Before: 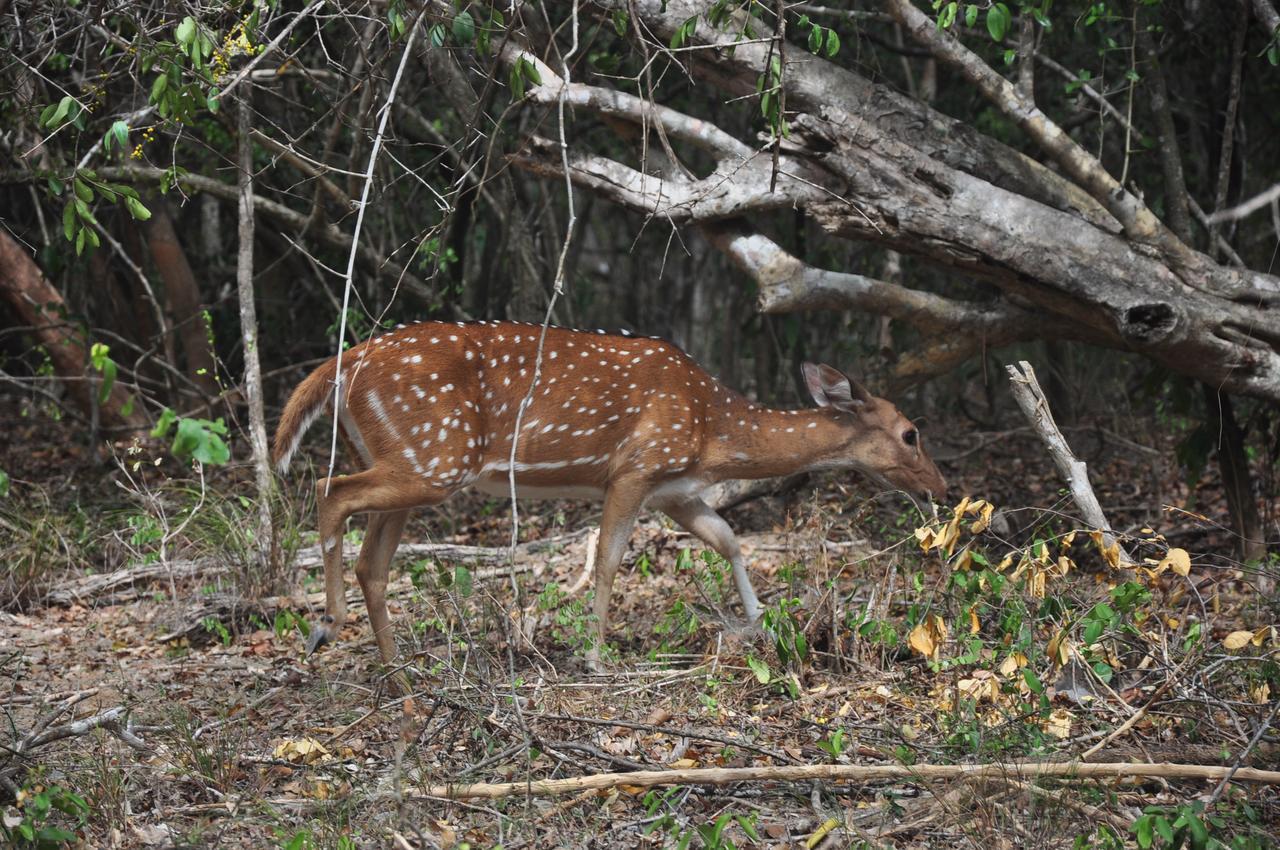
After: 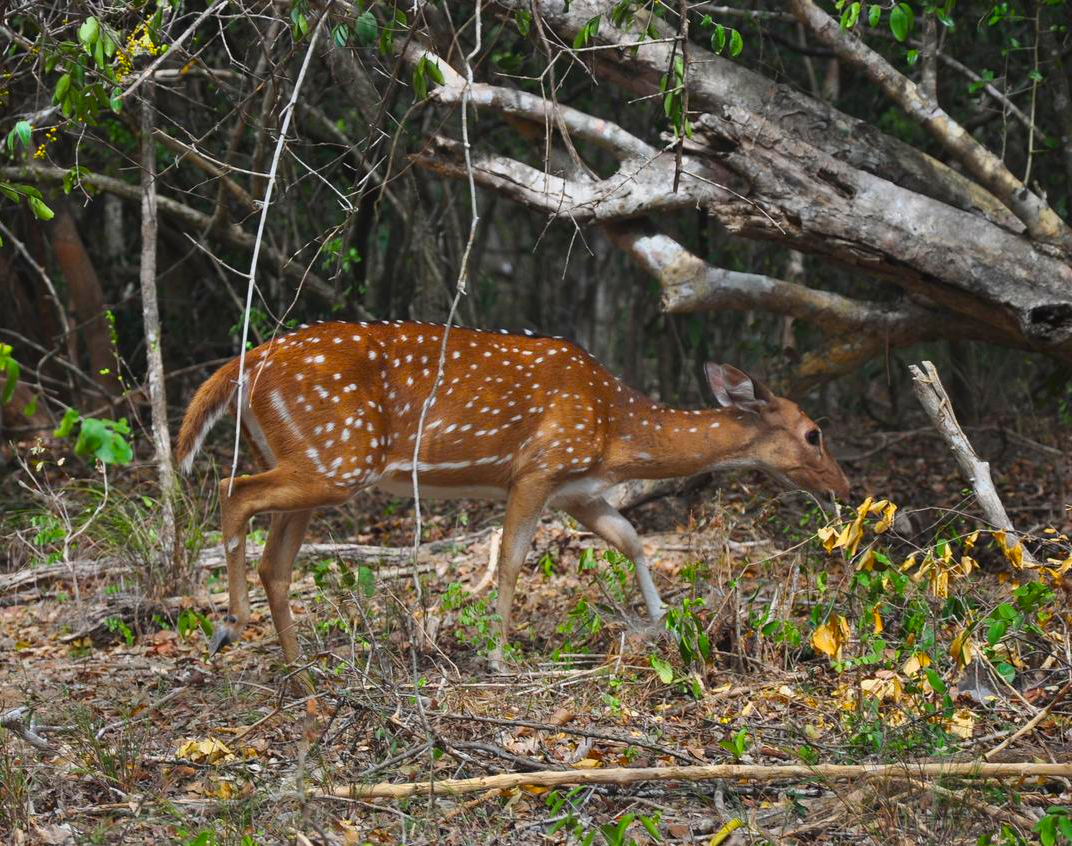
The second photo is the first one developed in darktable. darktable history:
crop: left 7.598%, right 7.873%
color balance rgb: linear chroma grading › global chroma 15%, perceptual saturation grading › global saturation 30%
